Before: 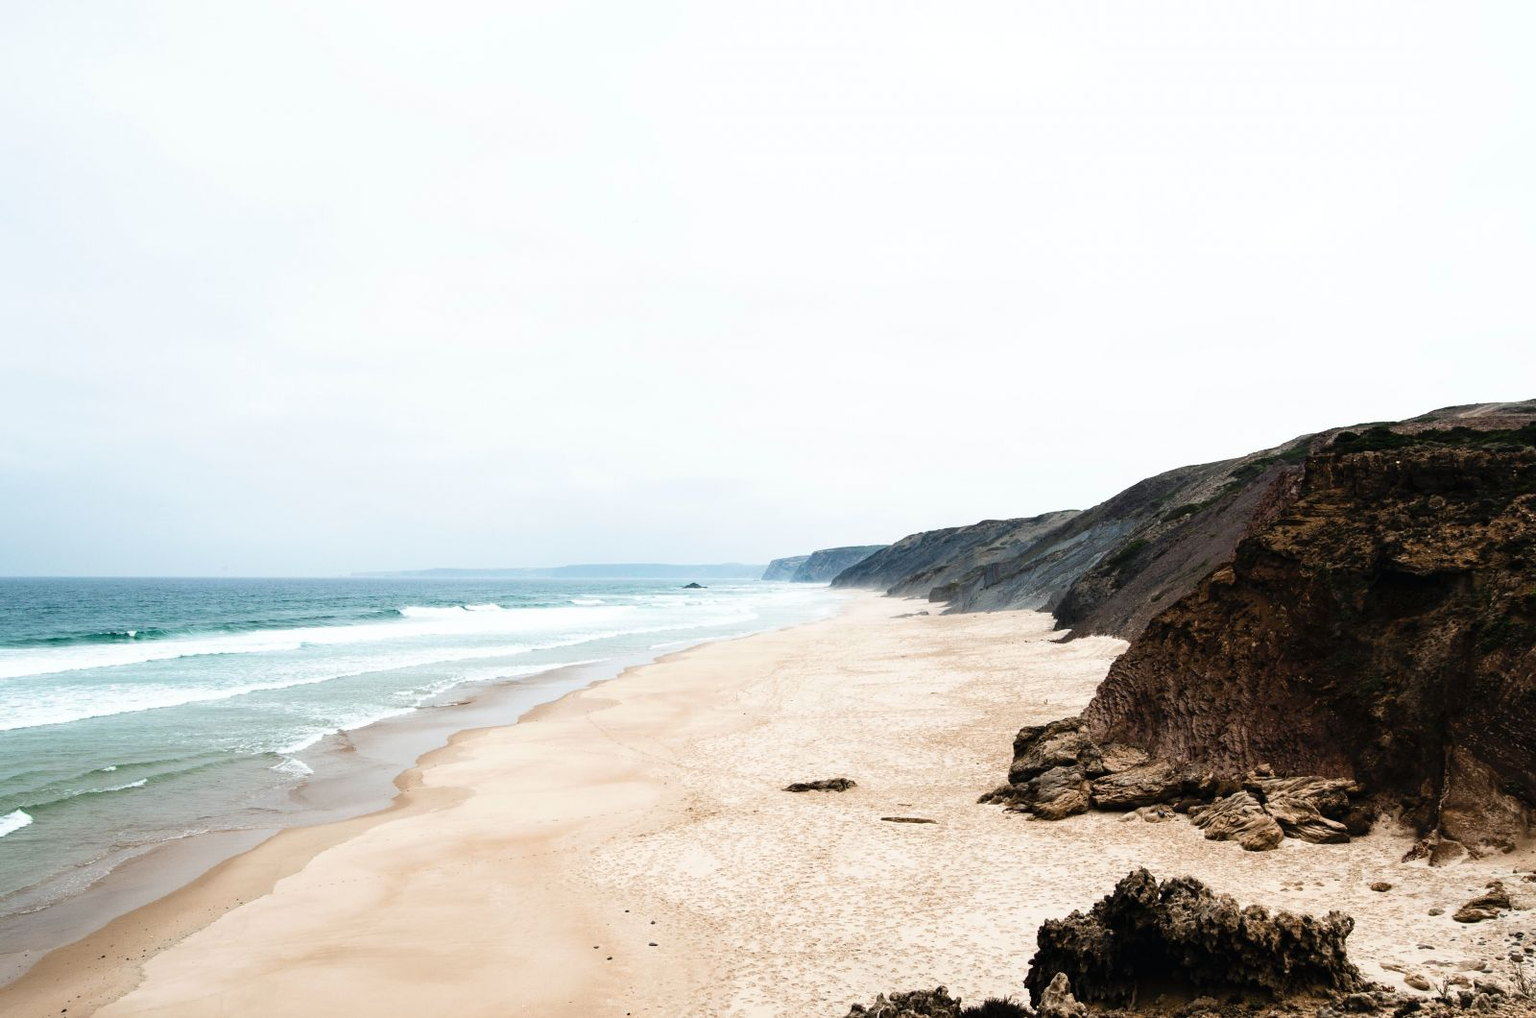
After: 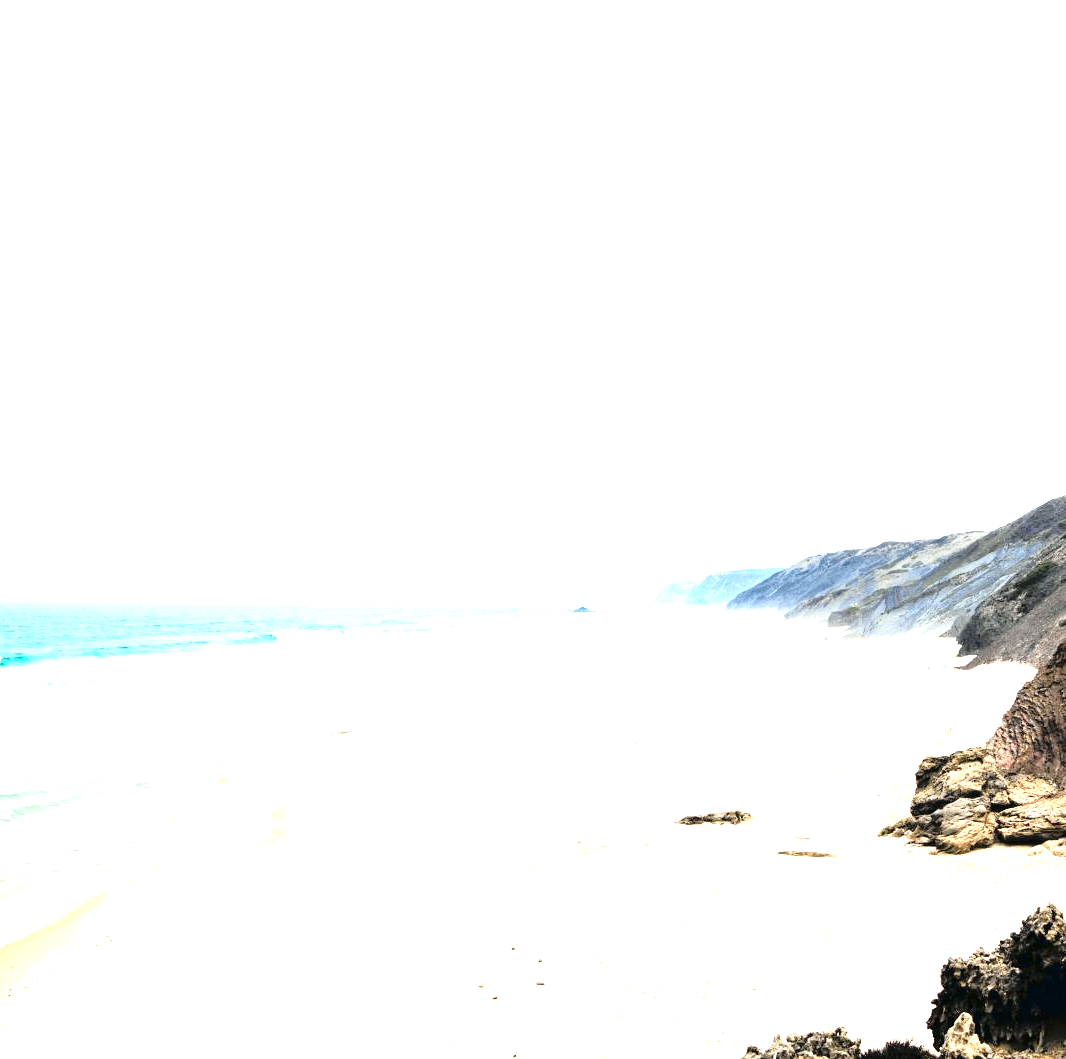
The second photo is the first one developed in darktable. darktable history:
tone equalizer: on, module defaults
tone curve: curves: ch0 [(0.014, 0.013) (0.088, 0.043) (0.208, 0.176) (0.257, 0.267) (0.406, 0.483) (0.489, 0.556) (0.667, 0.73) (0.793, 0.851) (0.994, 0.974)]; ch1 [(0, 0) (0.161, 0.092) (0.35, 0.33) (0.392, 0.392) (0.457, 0.467) (0.505, 0.497) (0.537, 0.518) (0.553, 0.53) (0.58, 0.567) (0.739, 0.697) (1, 1)]; ch2 [(0, 0) (0.346, 0.362) (0.448, 0.419) (0.502, 0.499) (0.533, 0.517) (0.556, 0.533) (0.629, 0.619) (0.717, 0.678) (1, 1)], color space Lab, independent channels, preserve colors none
exposure: exposure 2.04 EV, compensate highlight preservation false
crop and rotate: left 8.786%, right 24.548%
